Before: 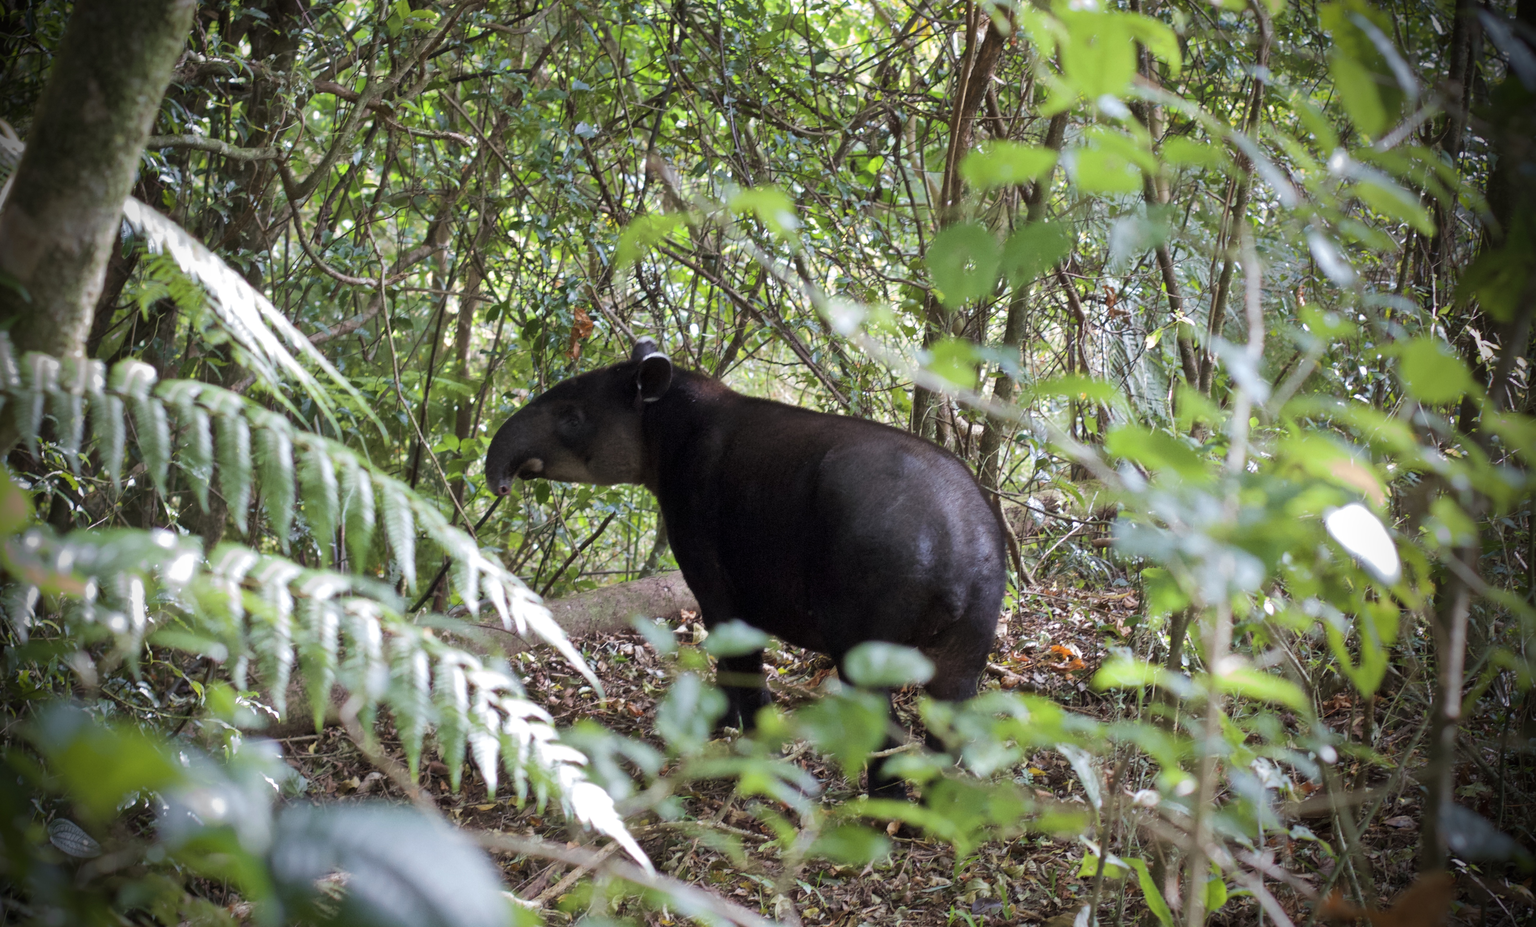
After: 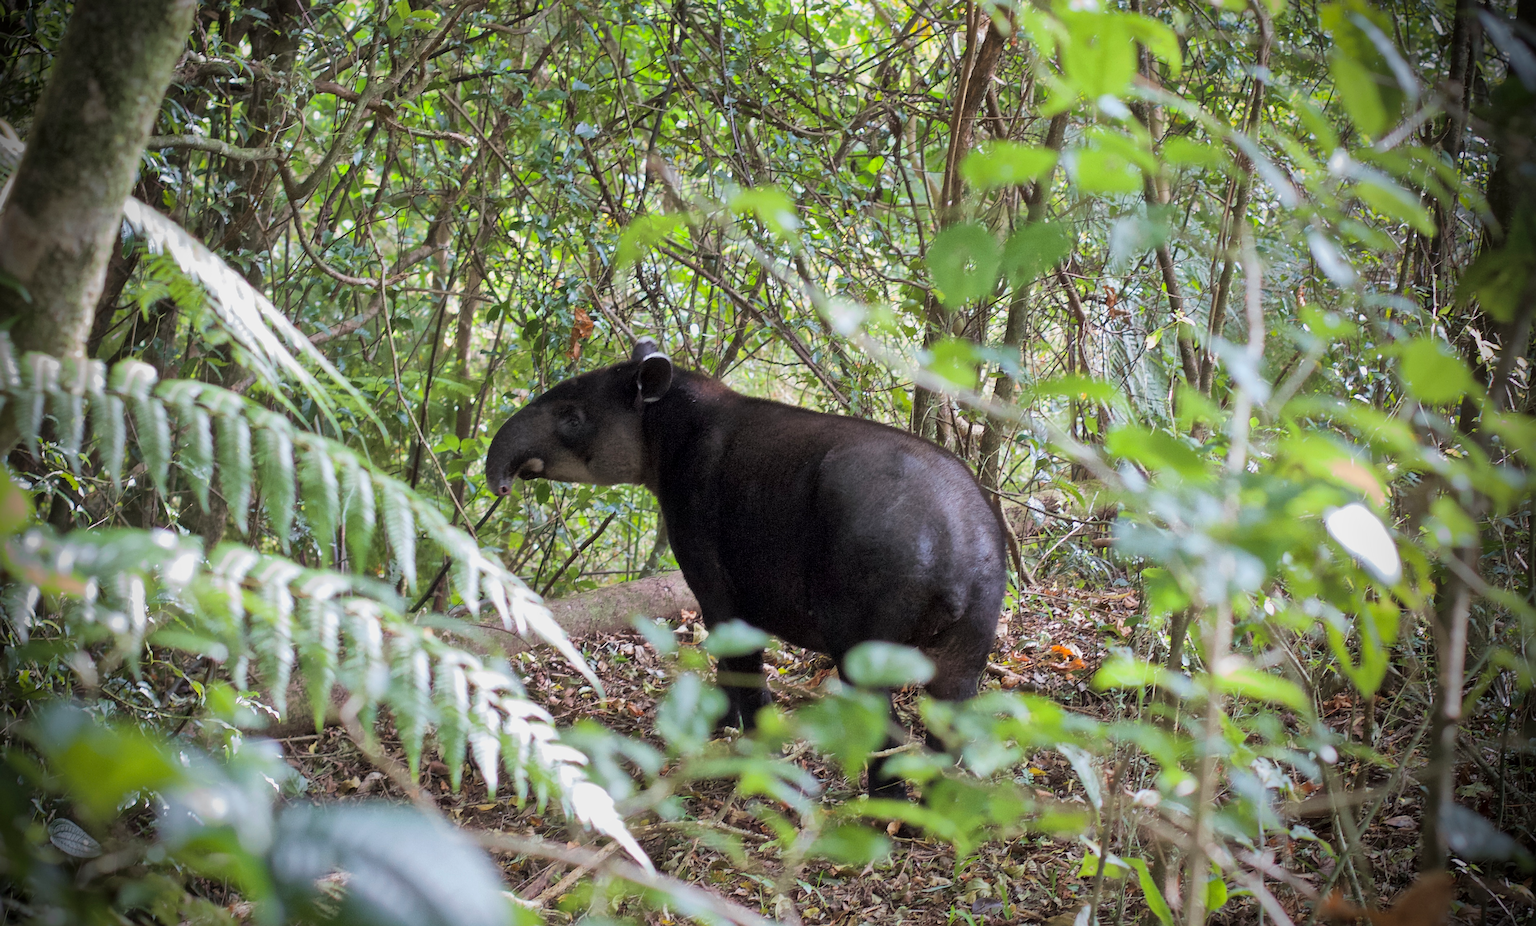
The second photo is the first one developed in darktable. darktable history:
sharpen: on, module defaults
global tonemap: drago (1, 100), detail 1
